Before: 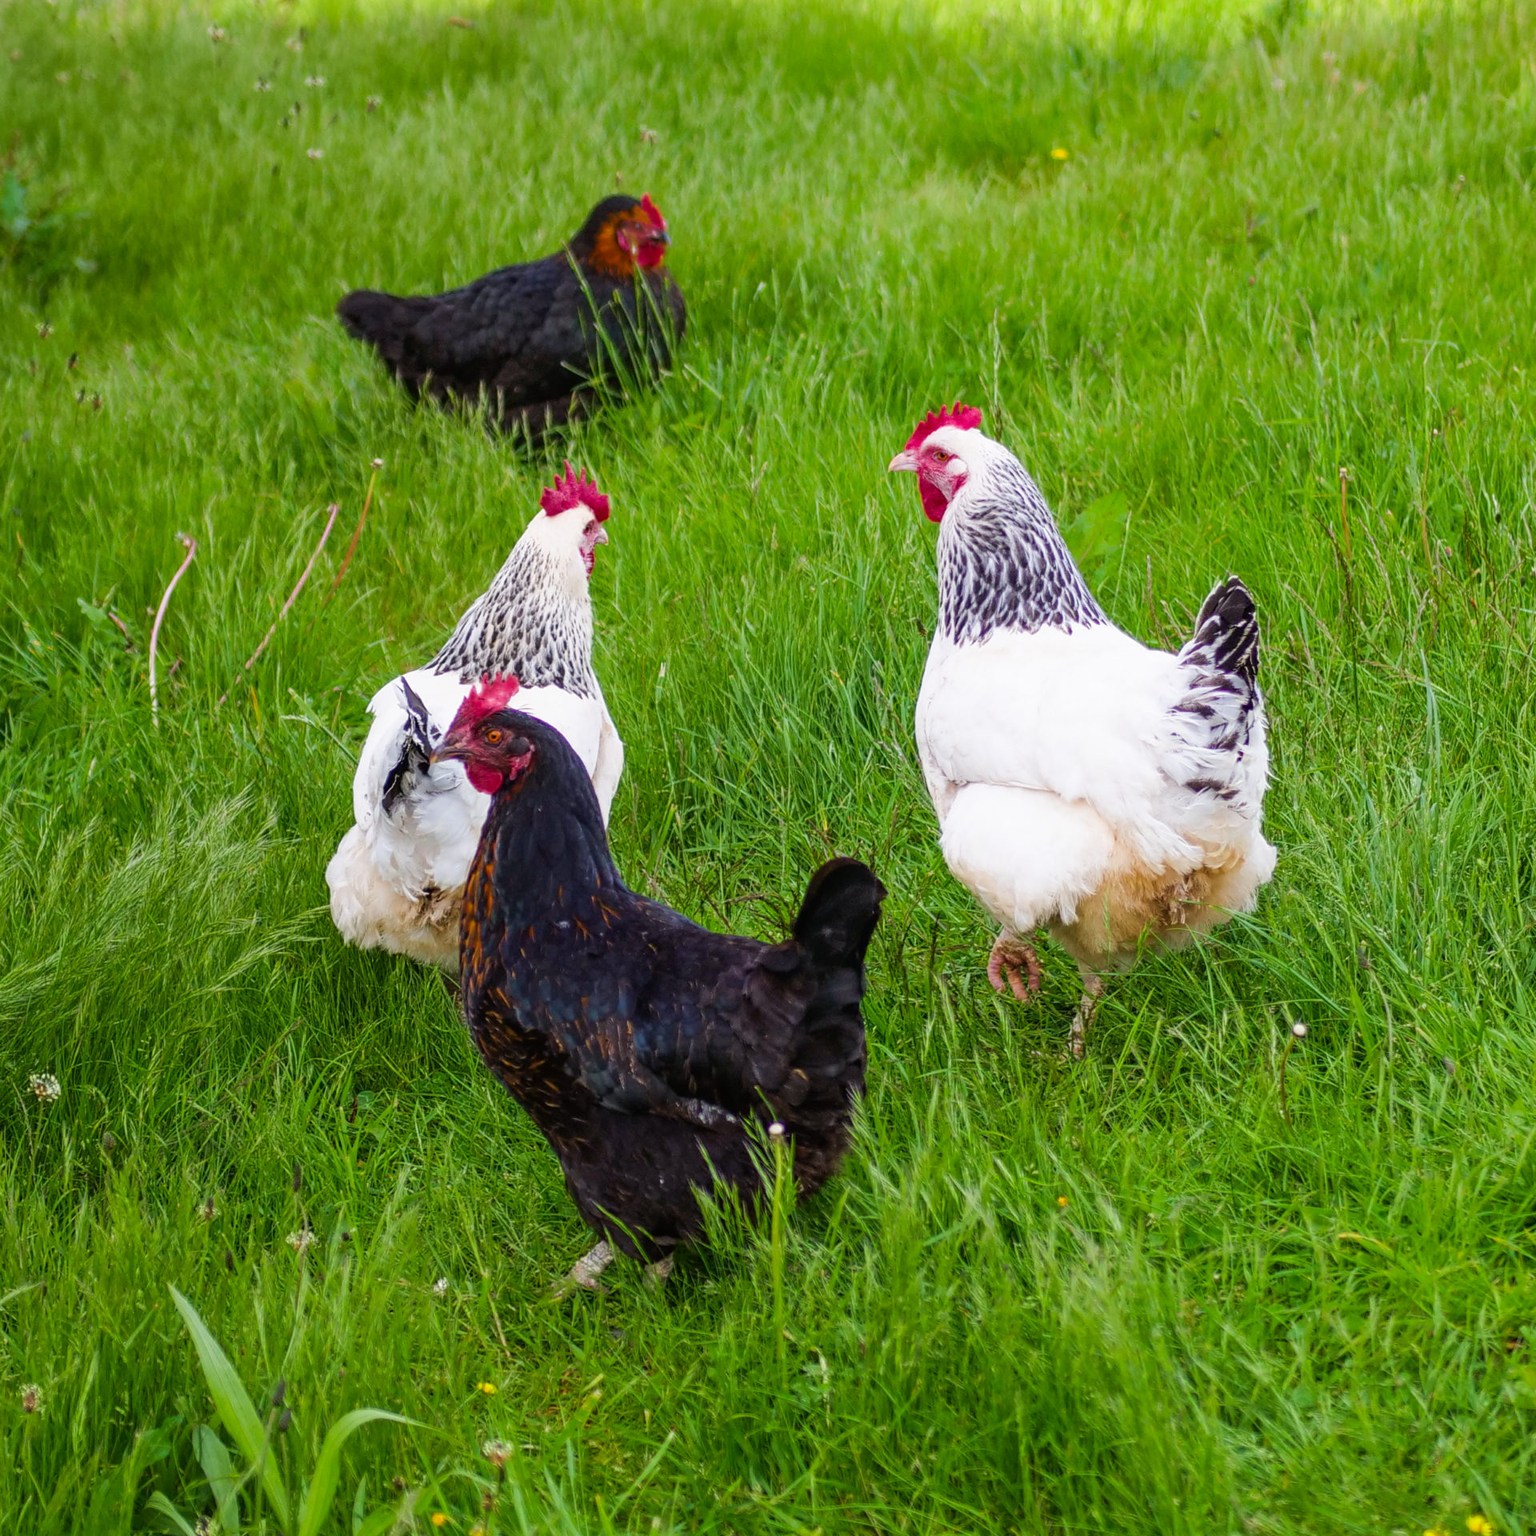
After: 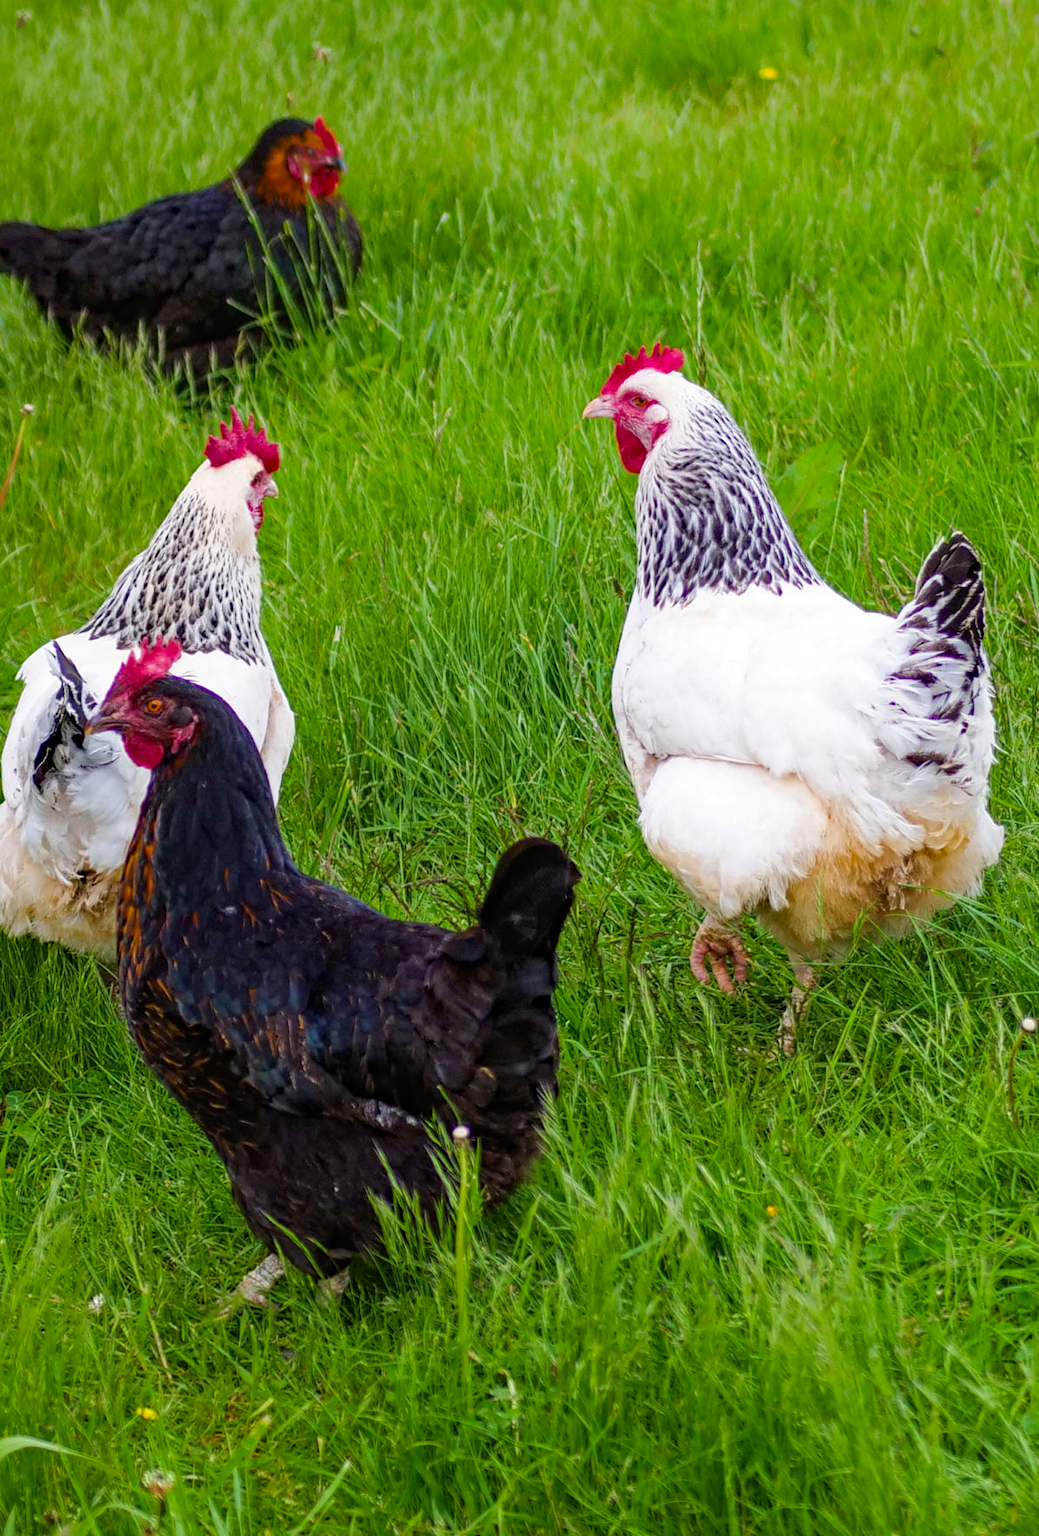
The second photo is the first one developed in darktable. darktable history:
haze removal: strength 0.42, compatibility mode true, adaptive false
crop and rotate: left 22.918%, top 5.629%, right 14.711%, bottom 2.247%
